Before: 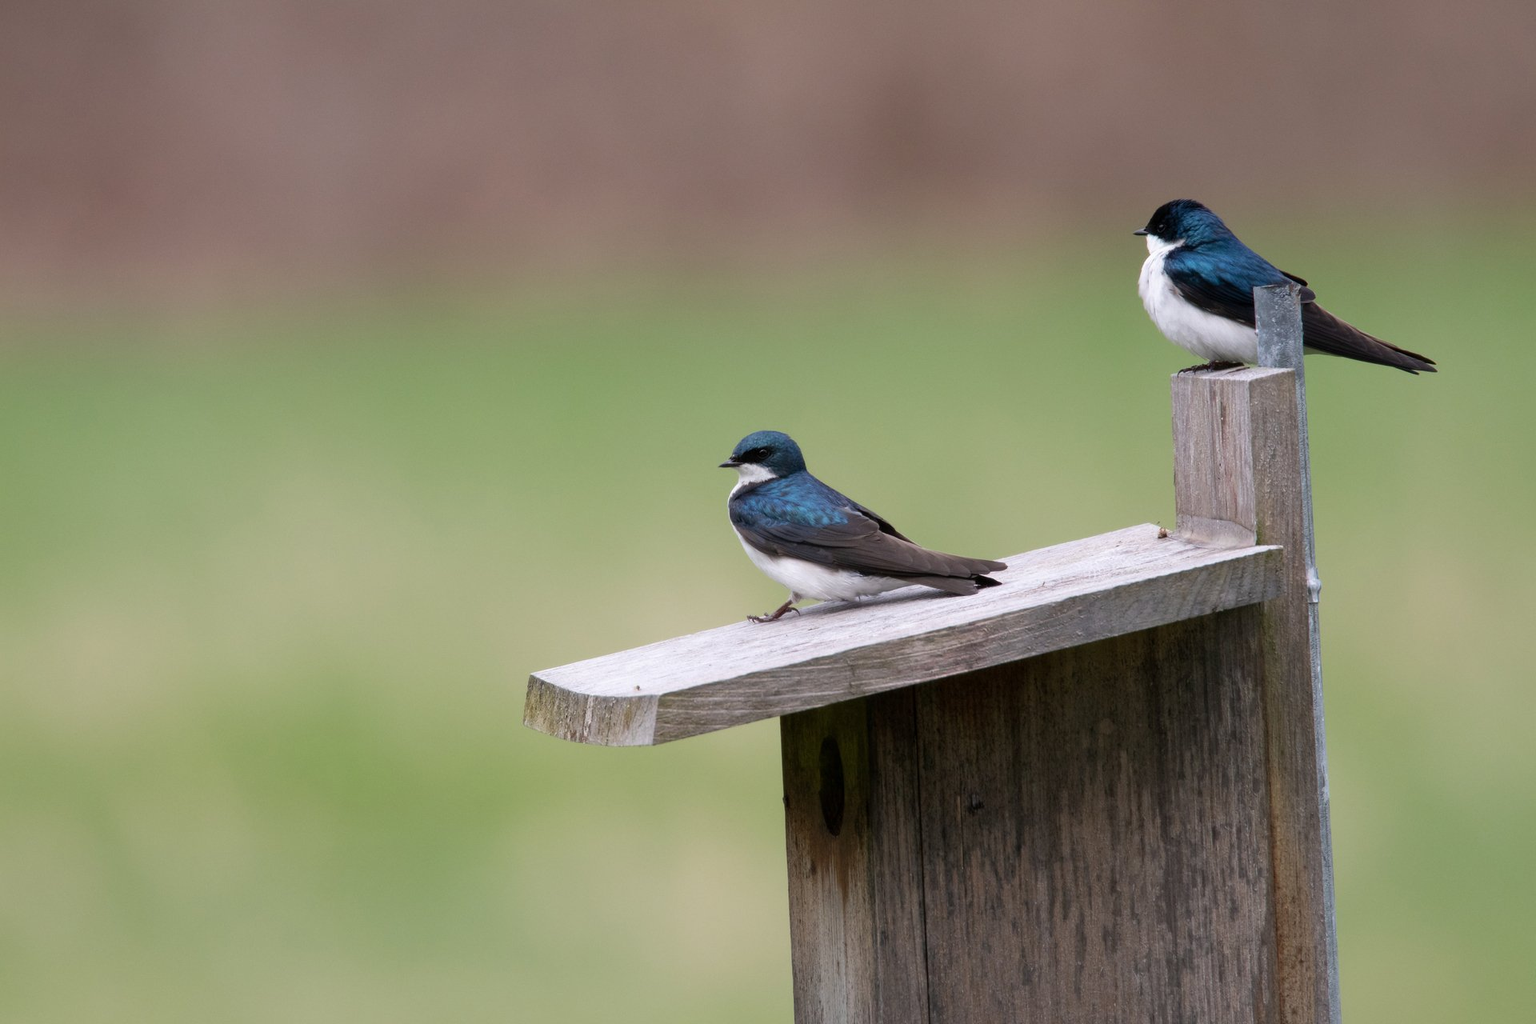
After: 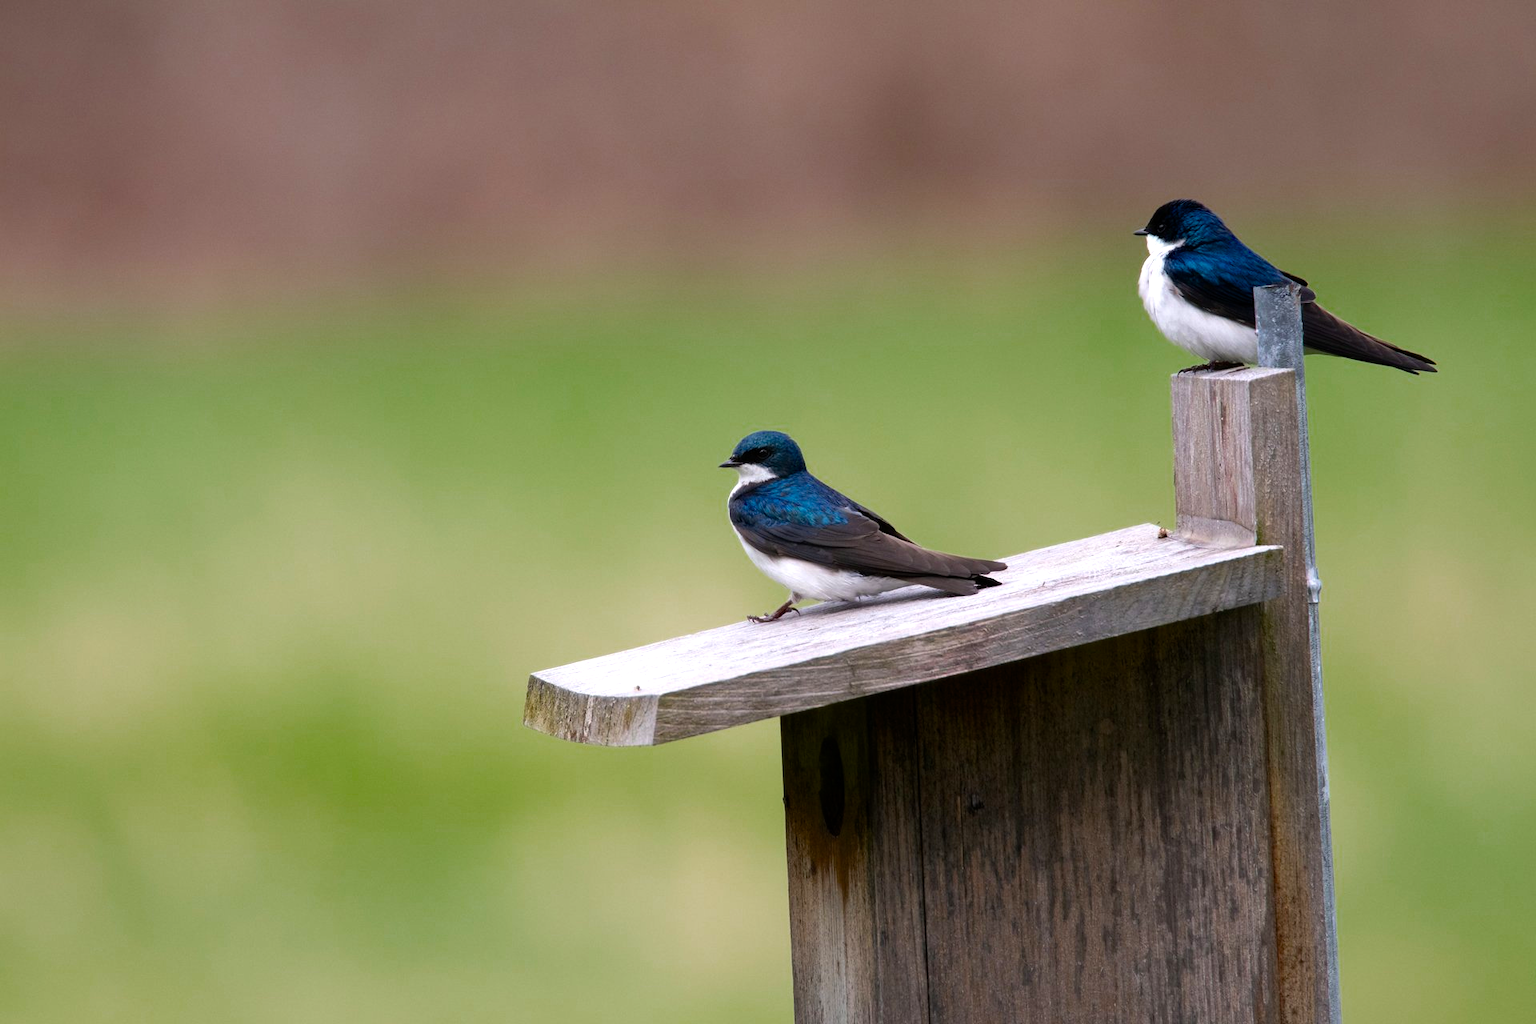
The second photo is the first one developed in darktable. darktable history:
tone equalizer: edges refinement/feathering 500, mask exposure compensation -1.57 EV, preserve details no
color balance rgb: perceptual saturation grading › global saturation 30.468%, global vibrance 9.682%, contrast 15.287%, saturation formula JzAzBz (2021)
